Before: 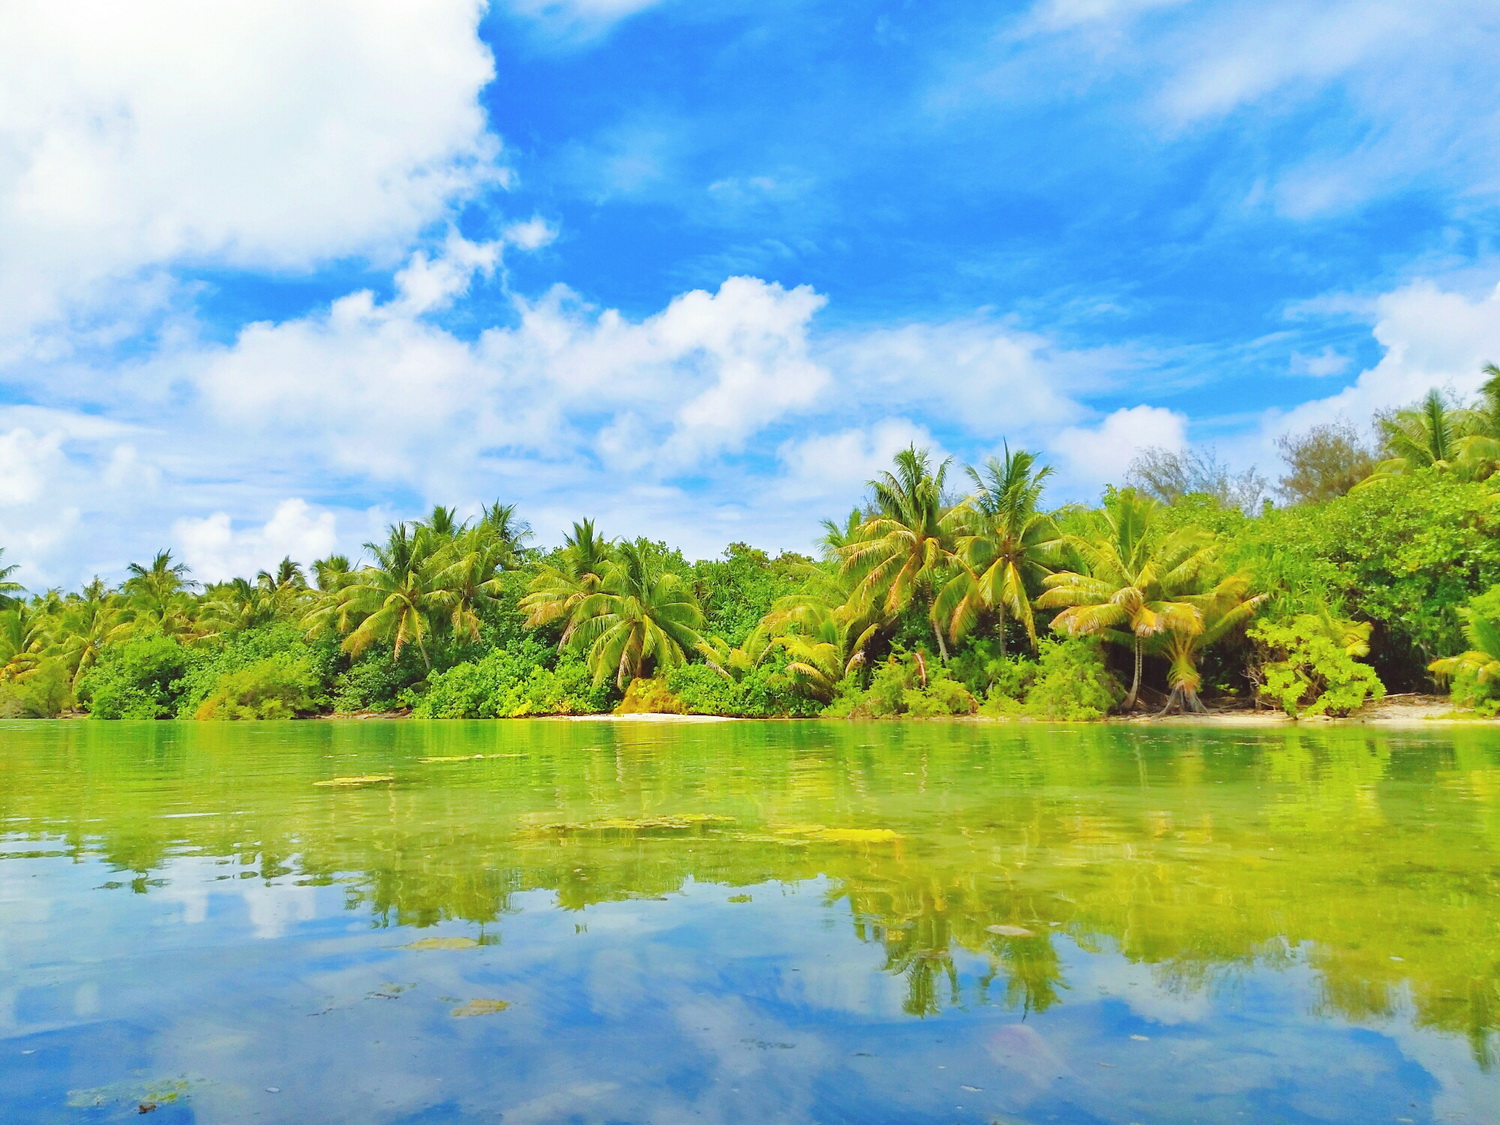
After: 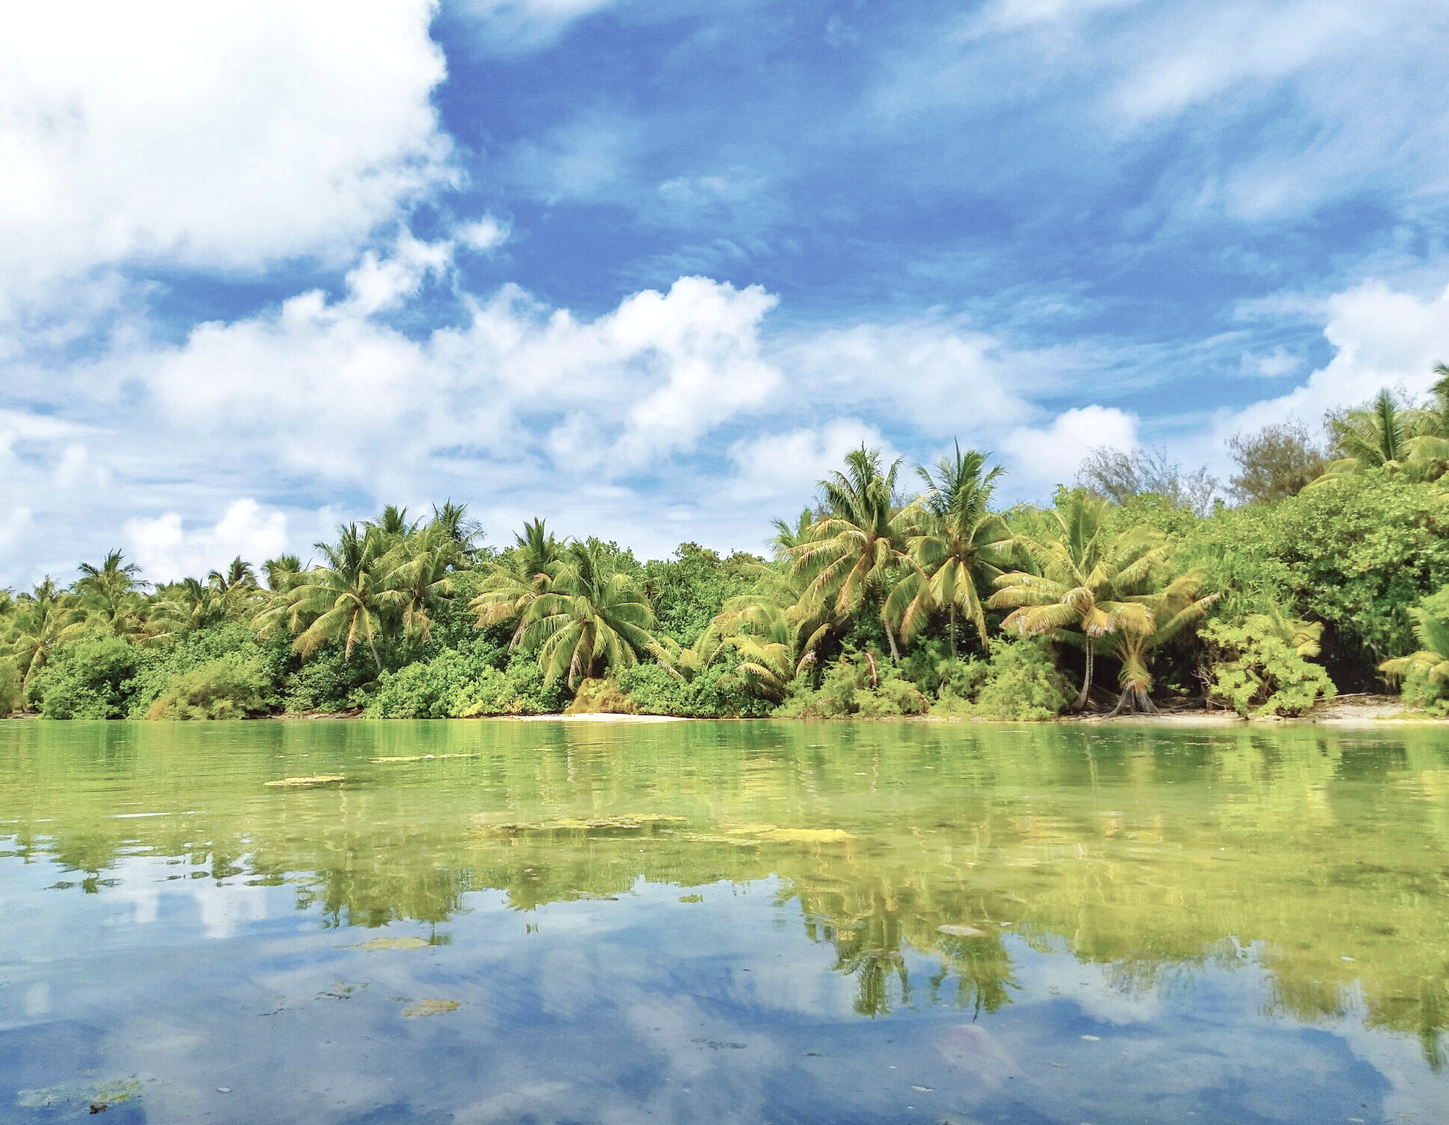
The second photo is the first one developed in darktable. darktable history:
contrast brightness saturation: contrast 0.095, saturation -0.369
local contrast: detail 130%
crop and rotate: left 3.341%
